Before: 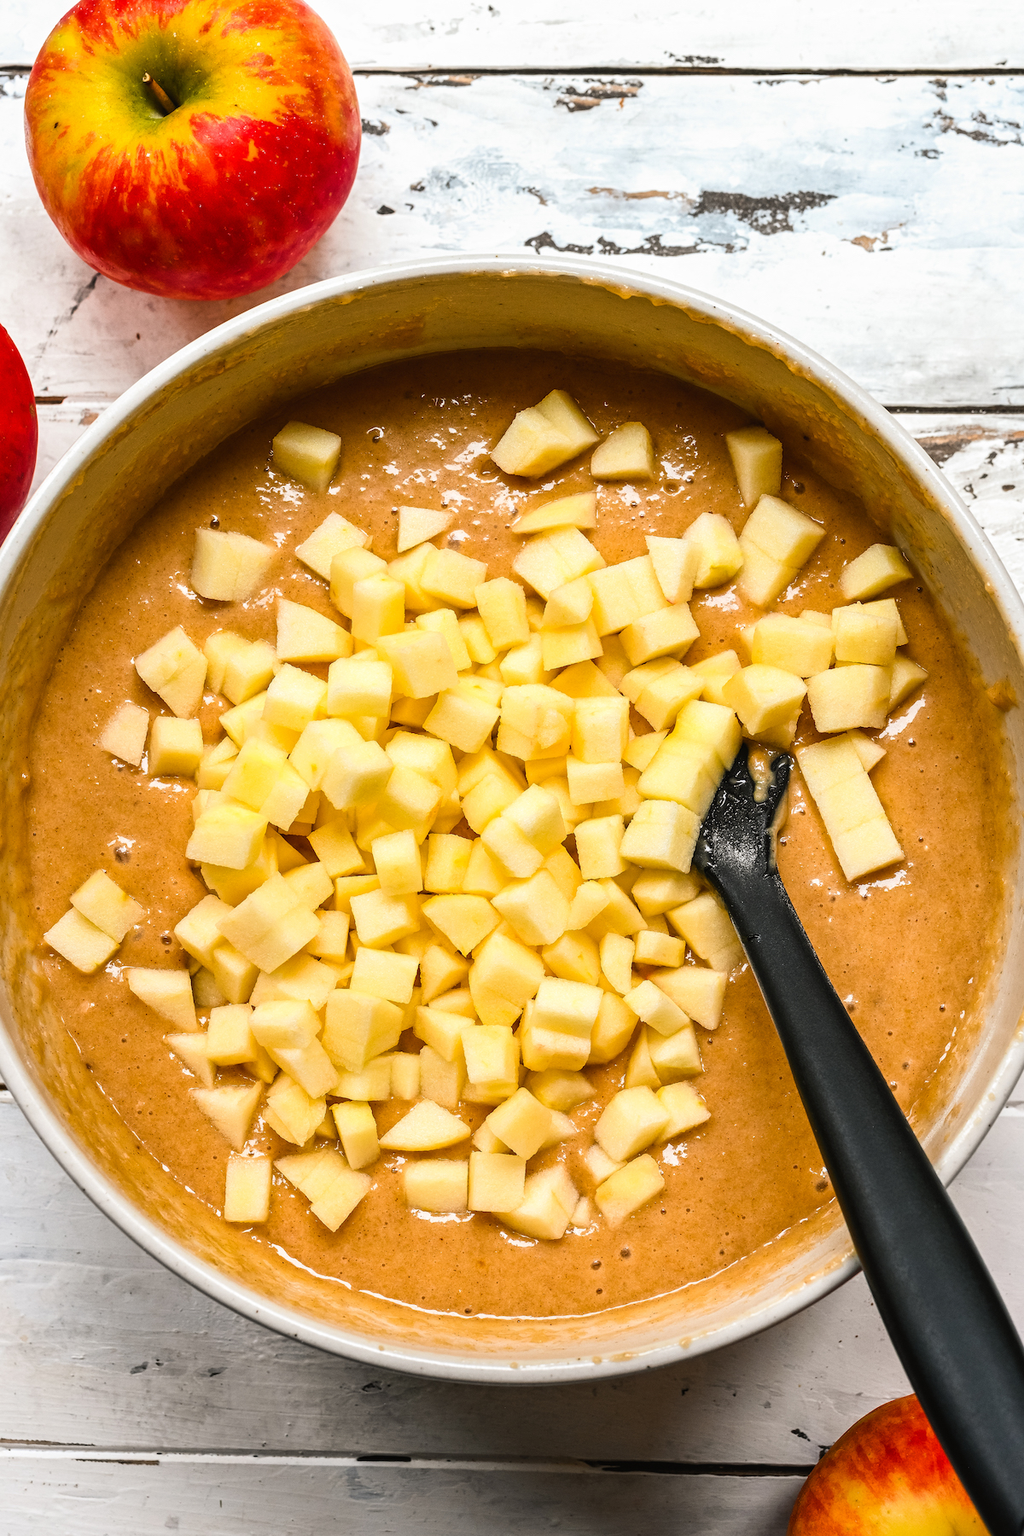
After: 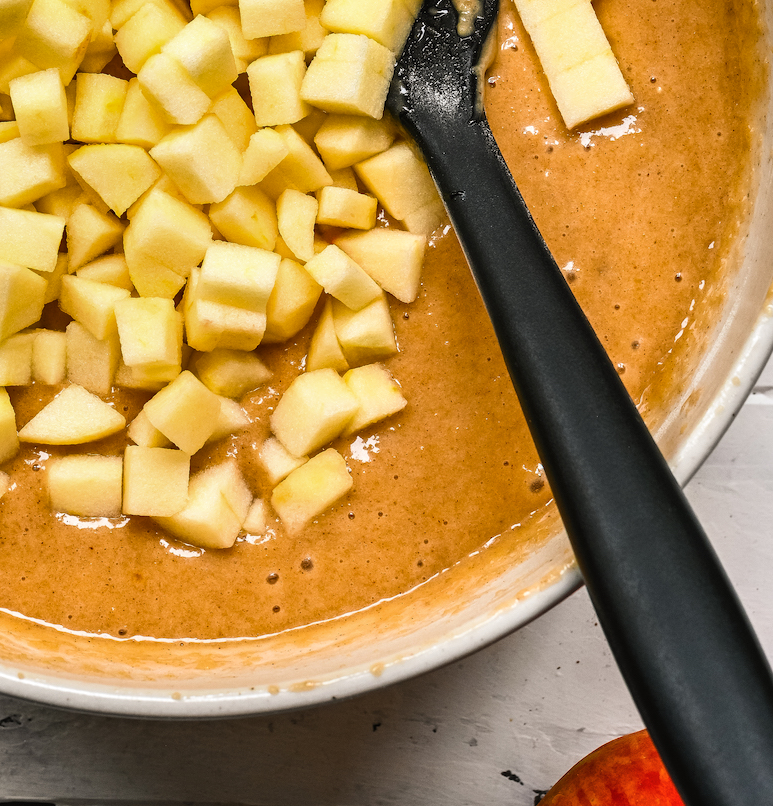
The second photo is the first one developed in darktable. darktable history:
crop and rotate: left 35.509%, top 50.238%, bottom 4.934%
rotate and perspective: crop left 0, crop top 0
tone equalizer: on, module defaults
shadows and highlights: highlights color adjustment 0%, low approximation 0.01, soften with gaussian
